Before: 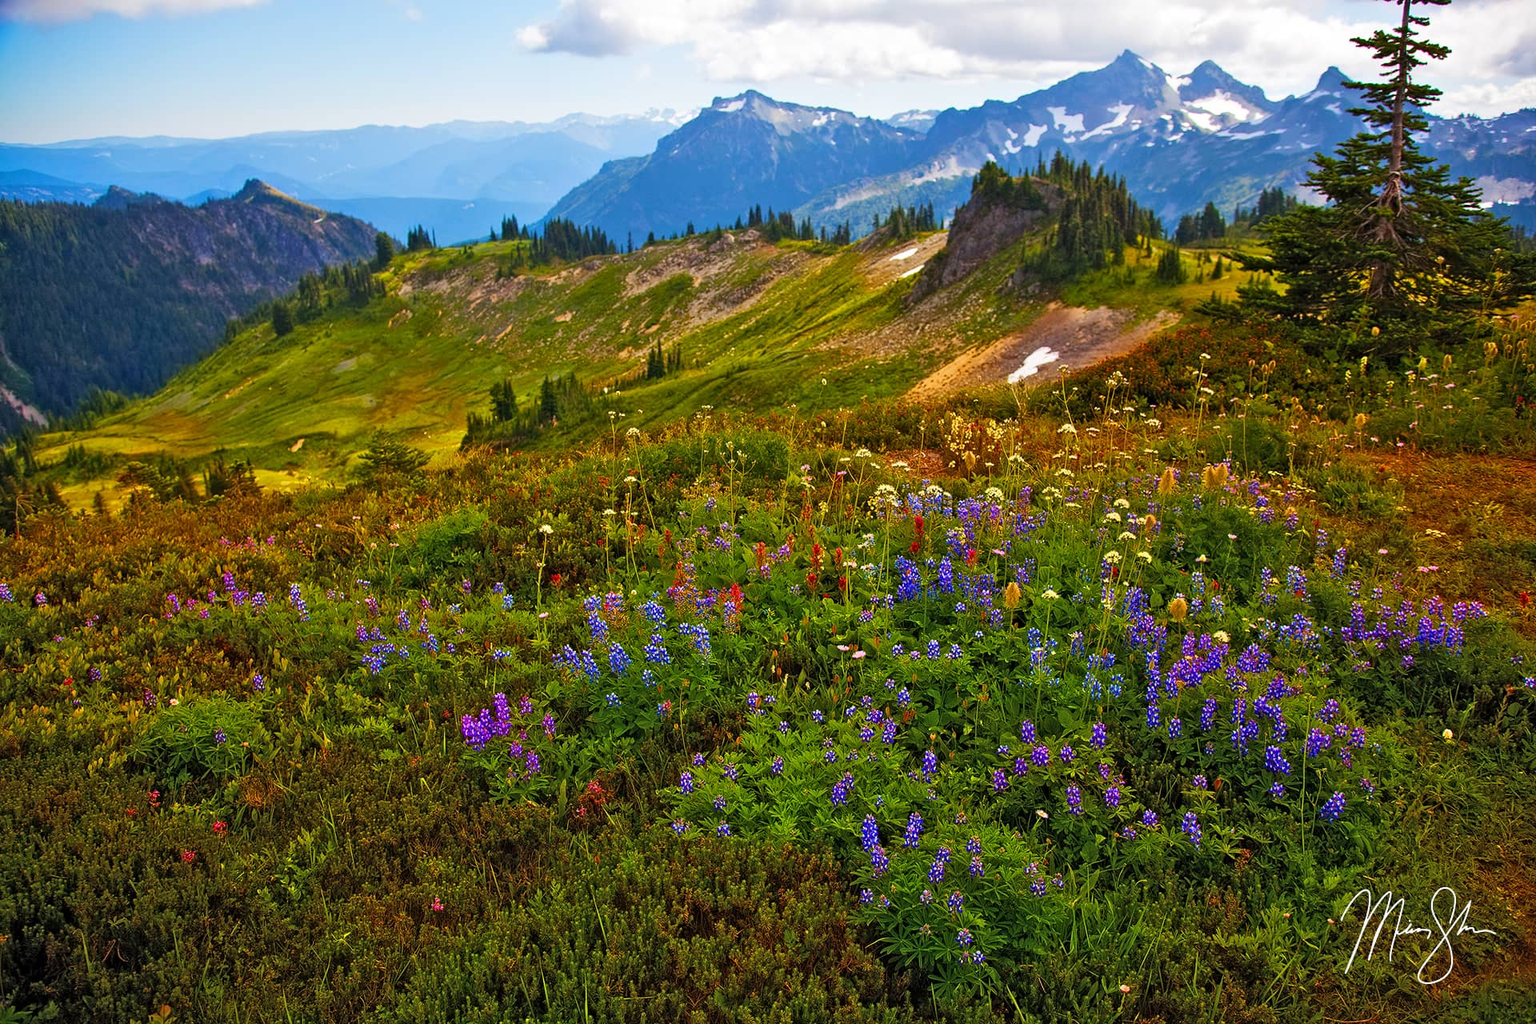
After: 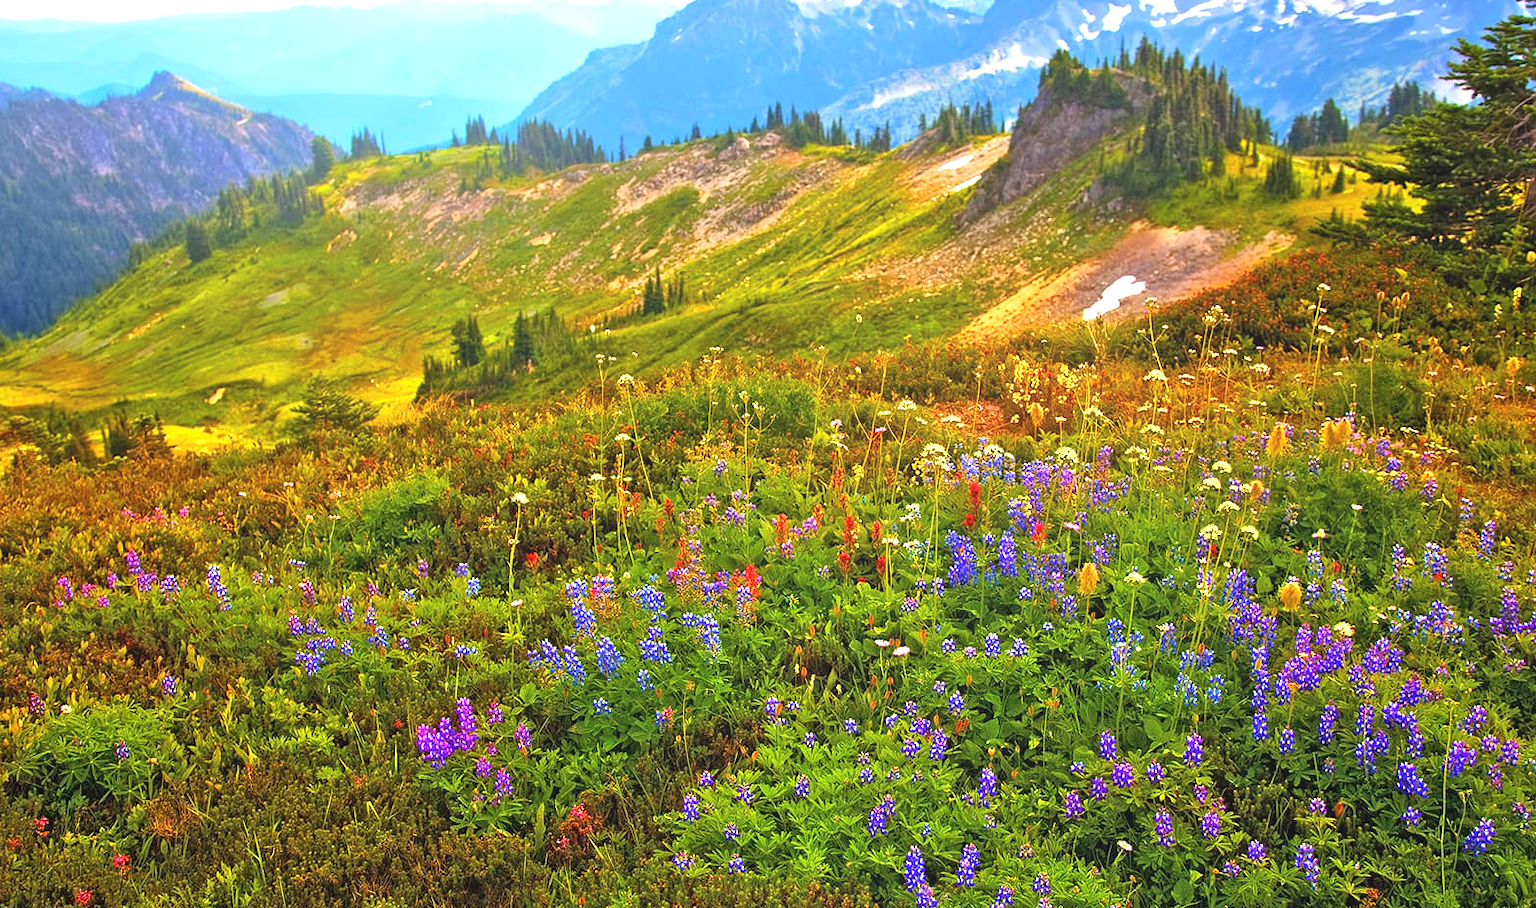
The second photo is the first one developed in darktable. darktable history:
bloom: size 38%, threshold 95%, strength 30%
crop: left 7.856%, top 11.836%, right 10.12%, bottom 15.387%
exposure: black level correction 0, exposure 0.95 EV, compensate exposure bias true, compensate highlight preservation false
